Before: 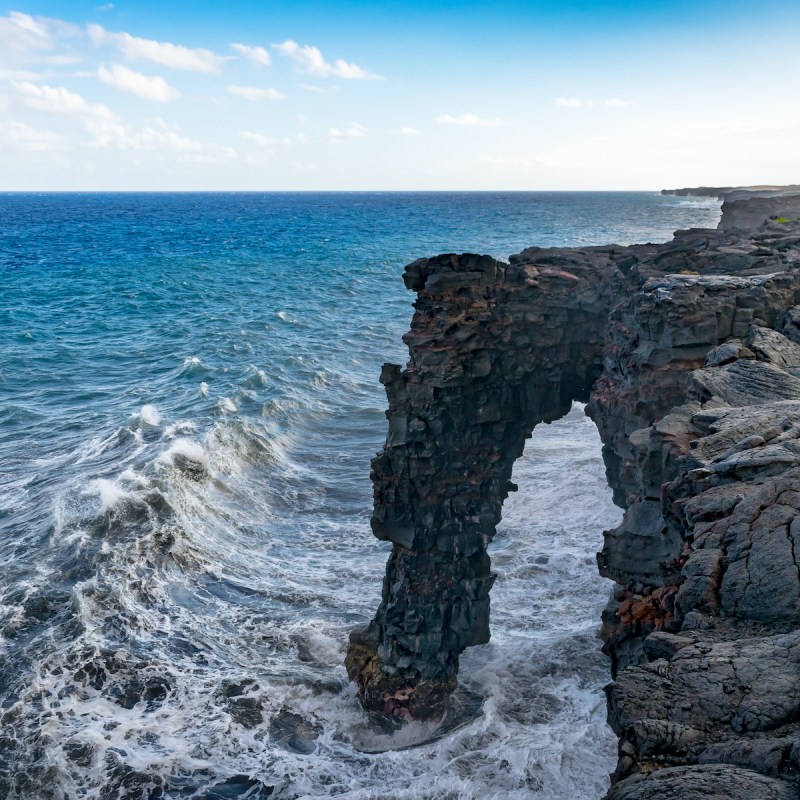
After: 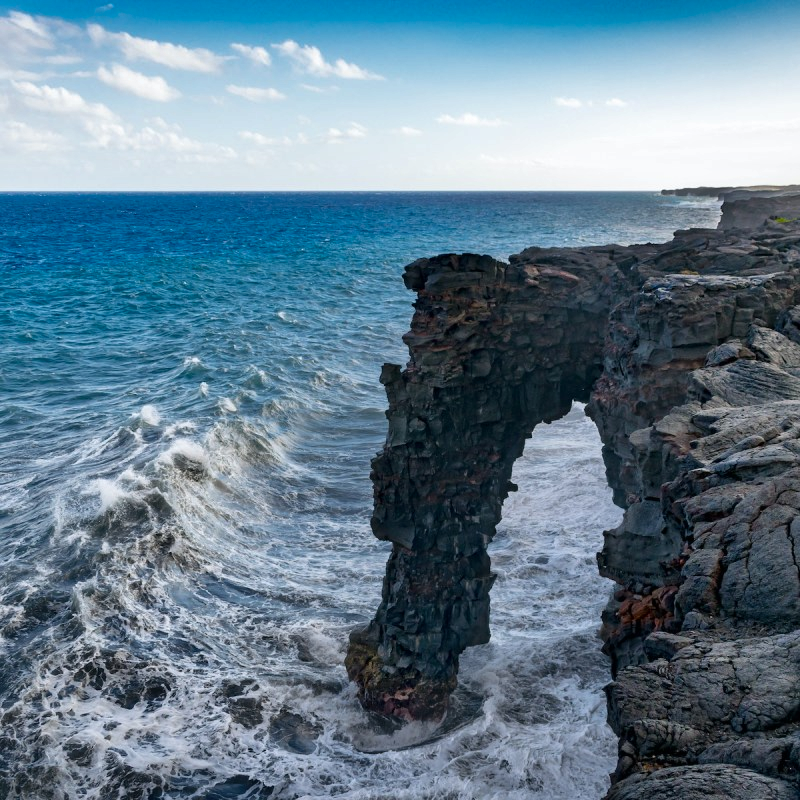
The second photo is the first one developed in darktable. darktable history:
contrast brightness saturation: contrast 0.03, brightness -0.04
exposure: black level correction 0, compensate exposure bias true, compensate highlight preservation false
shadows and highlights: radius 108.52, shadows 40.68, highlights -72.88, low approximation 0.01, soften with gaussian
